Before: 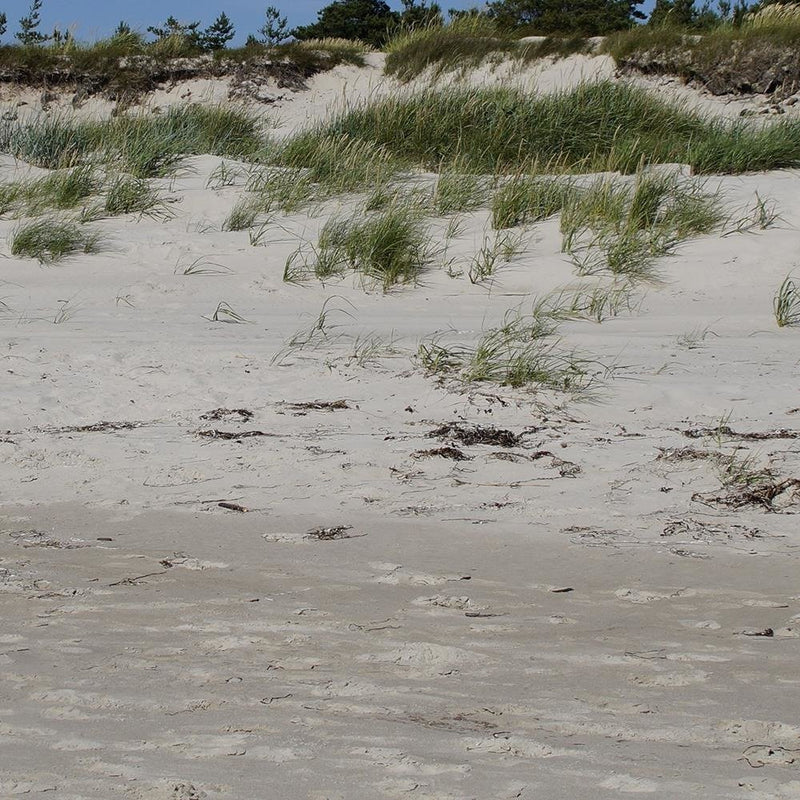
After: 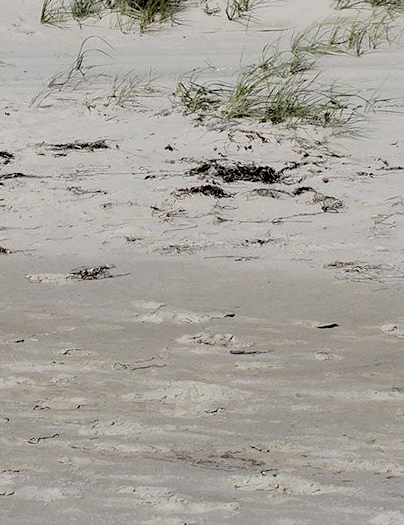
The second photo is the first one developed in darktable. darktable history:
rgb levels: levels [[0.029, 0.461, 0.922], [0, 0.5, 1], [0, 0.5, 1]]
crop and rotate: left 29.237%, top 31.152%, right 19.807%
rotate and perspective: rotation -1.32°, lens shift (horizontal) -0.031, crop left 0.015, crop right 0.985, crop top 0.047, crop bottom 0.982
